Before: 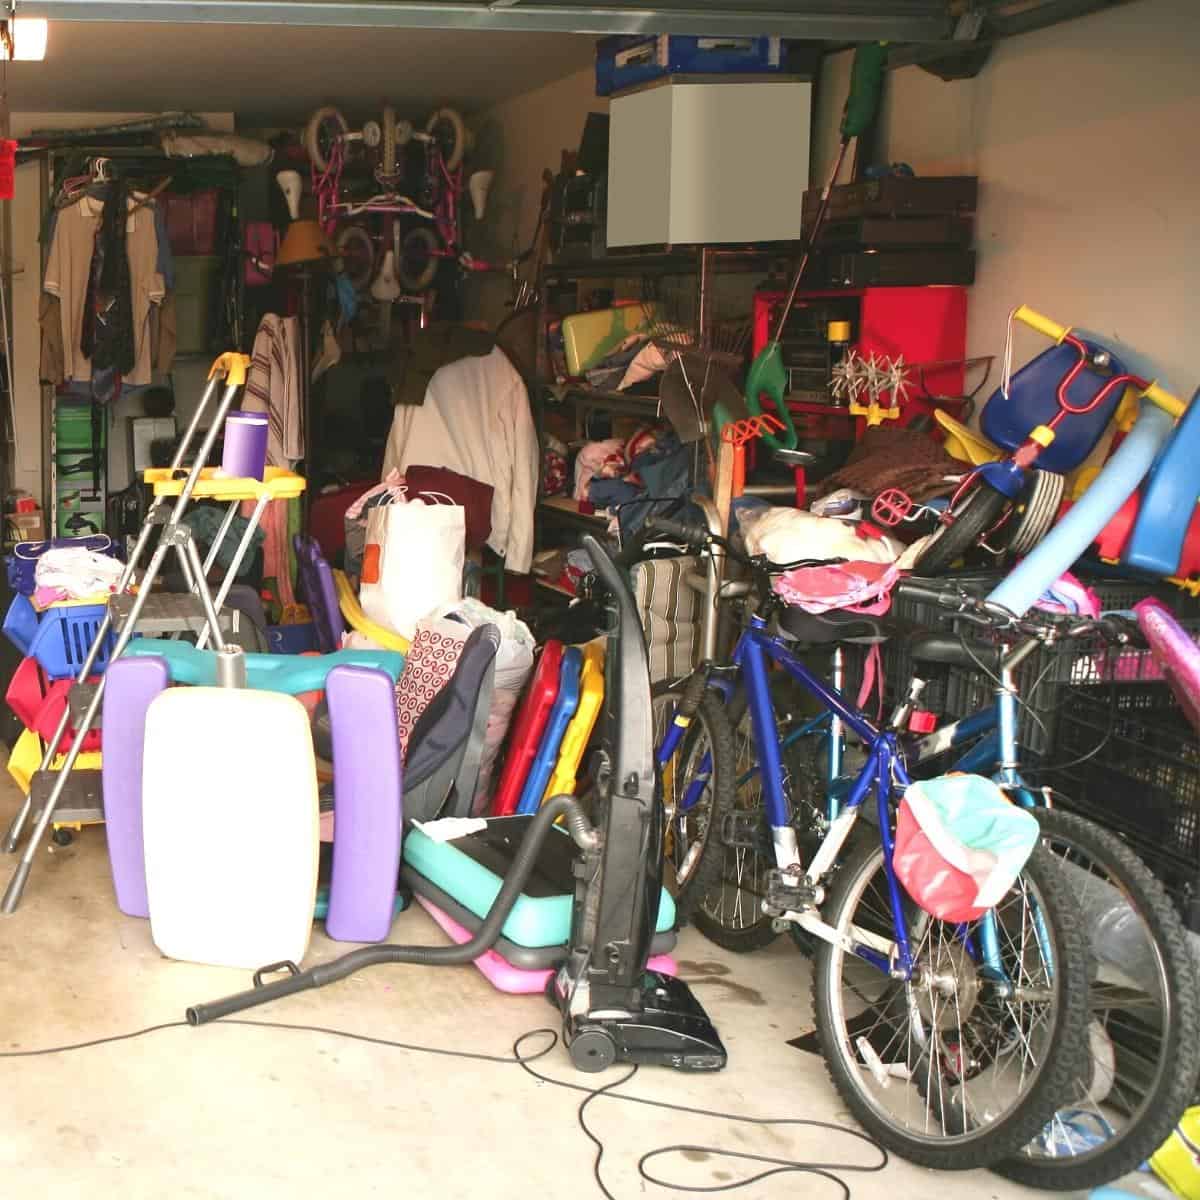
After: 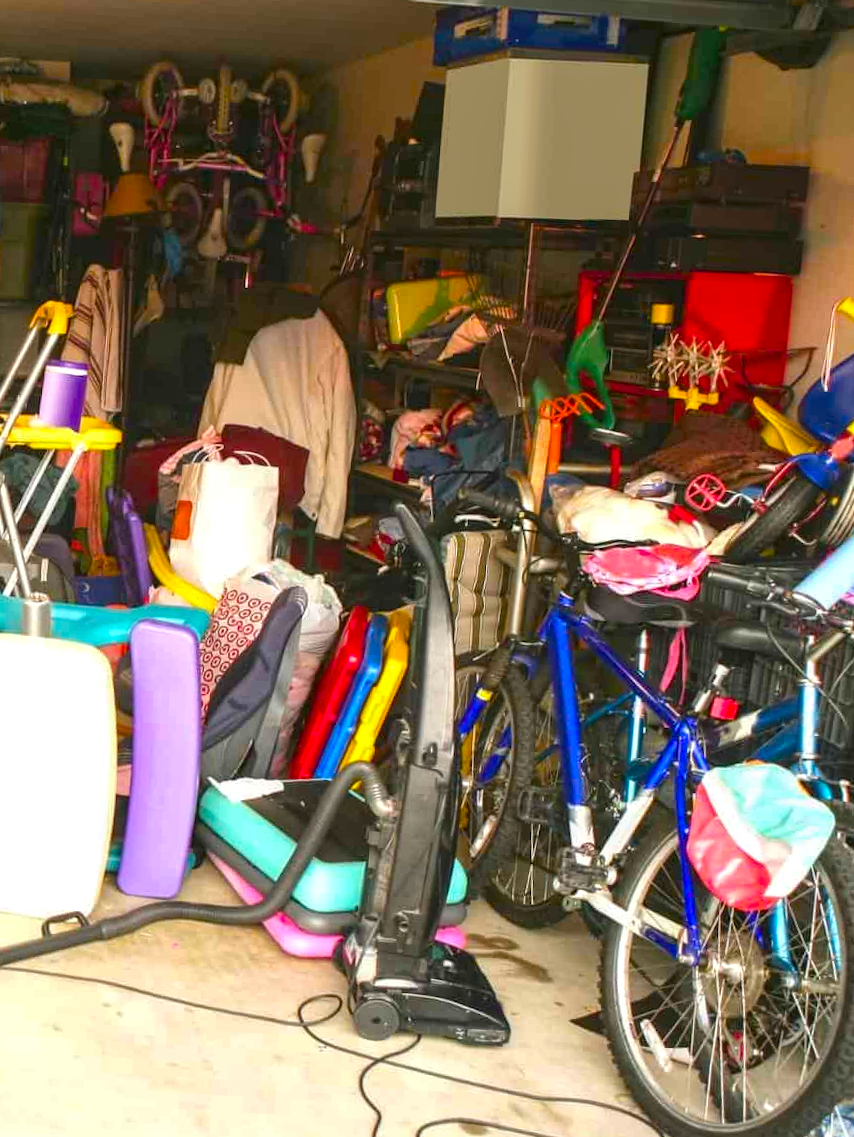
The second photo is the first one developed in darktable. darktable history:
color balance rgb: linear chroma grading › shadows 10.004%, linear chroma grading › highlights 9.695%, linear chroma grading › global chroma 15.354%, linear chroma grading › mid-tones 14.636%, perceptual saturation grading › global saturation 25.241%
crop and rotate: angle -3.18°, left 14.155%, top 0.03%, right 10.766%, bottom 0.069%
local contrast: detail 130%
